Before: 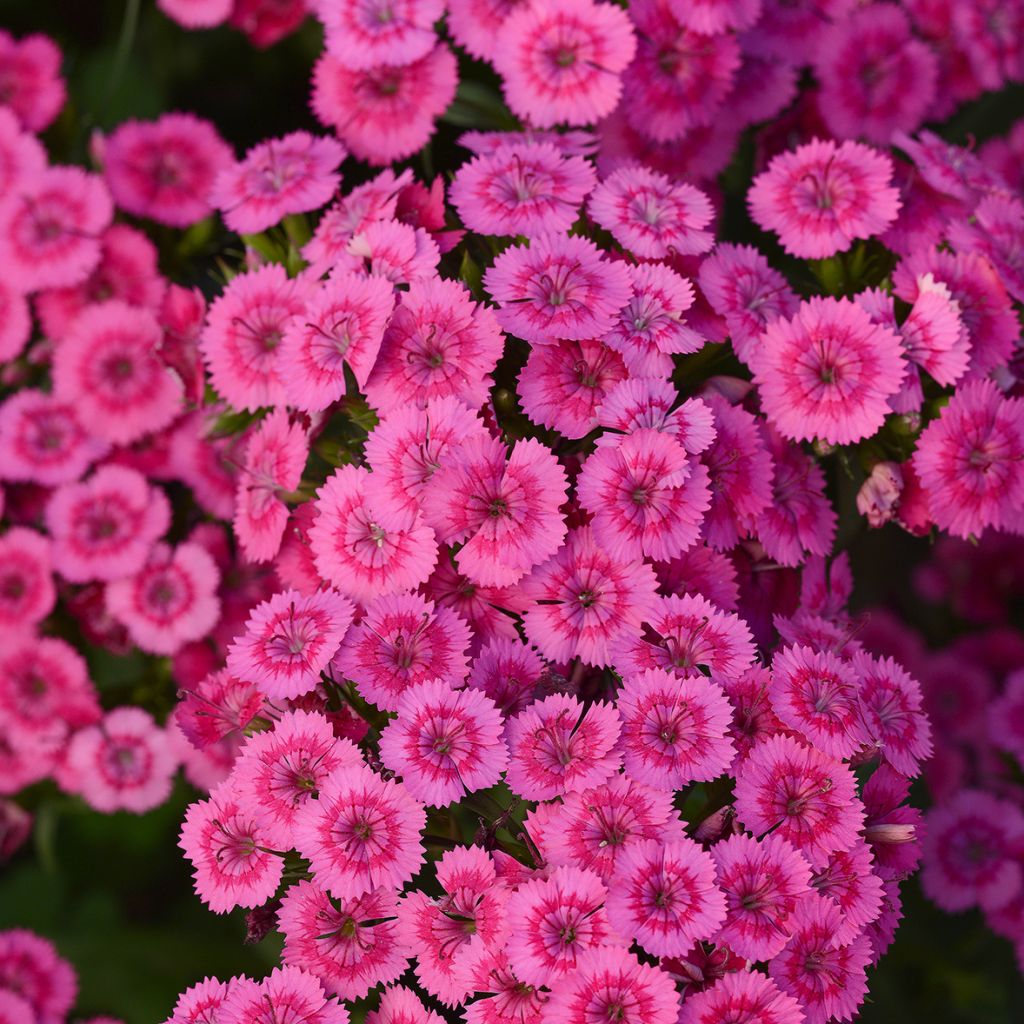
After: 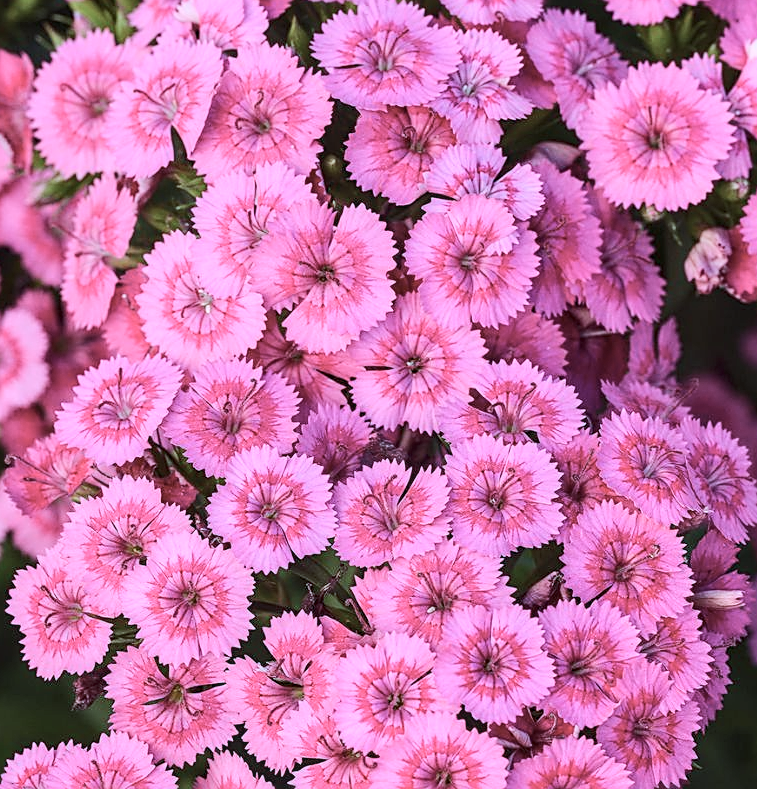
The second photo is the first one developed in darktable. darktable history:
sharpen: on, module defaults
crop: left 16.871%, top 22.857%, right 9.116%
base curve: curves: ch0 [(0, 0) (0.025, 0.046) (0.112, 0.277) (0.467, 0.74) (0.814, 0.929) (1, 0.942)]
white balance: emerald 1
local contrast: on, module defaults
color correction: highlights a* -12.64, highlights b* -18.1, saturation 0.7
